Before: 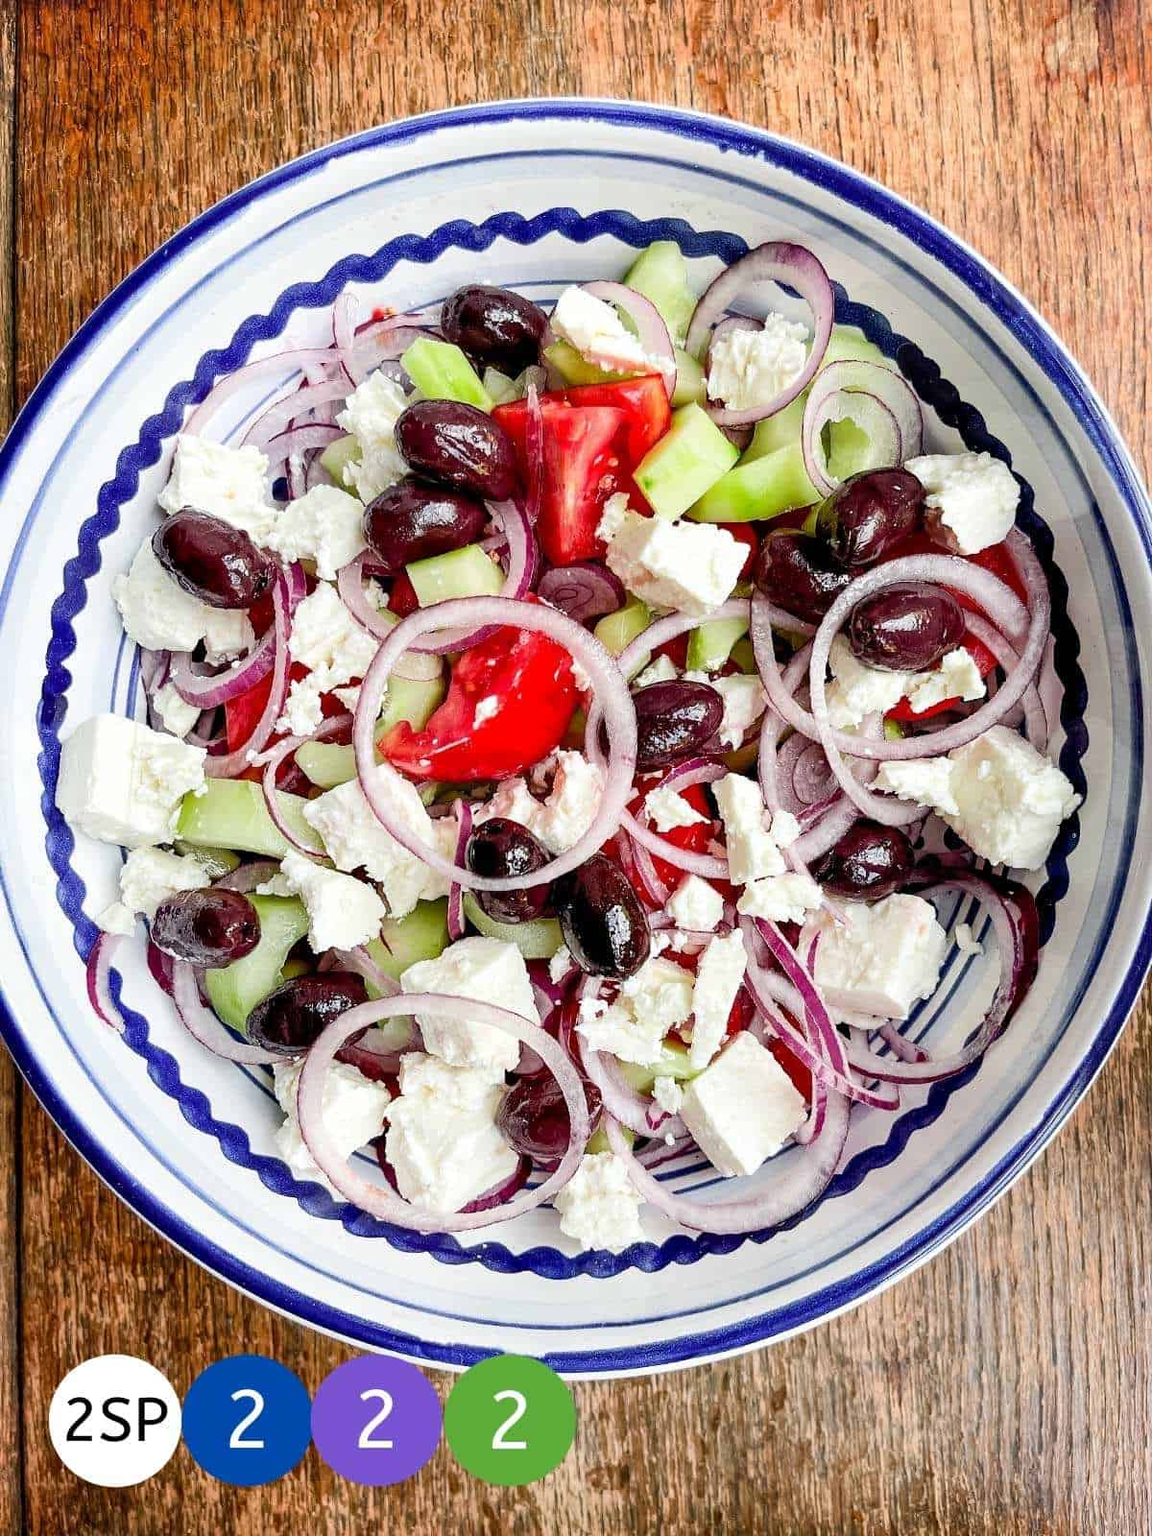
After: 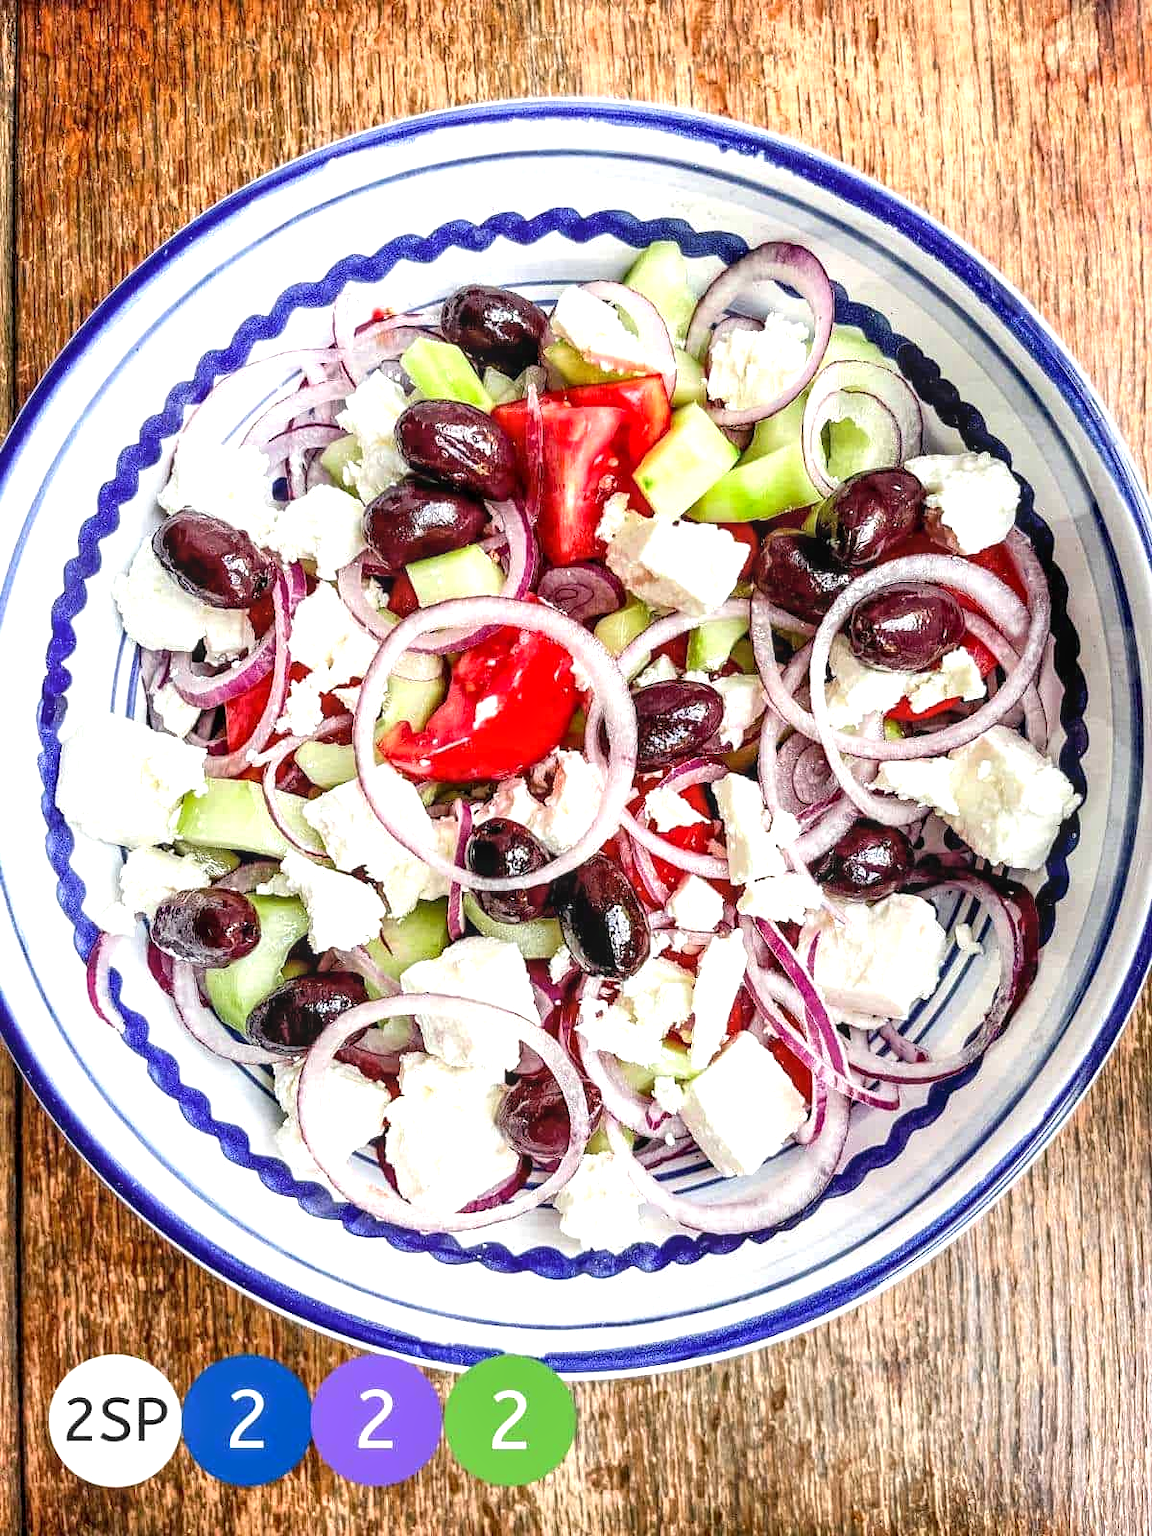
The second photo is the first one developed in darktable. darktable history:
exposure: exposure 0.562 EV, compensate highlight preservation false
local contrast: detail 130%
